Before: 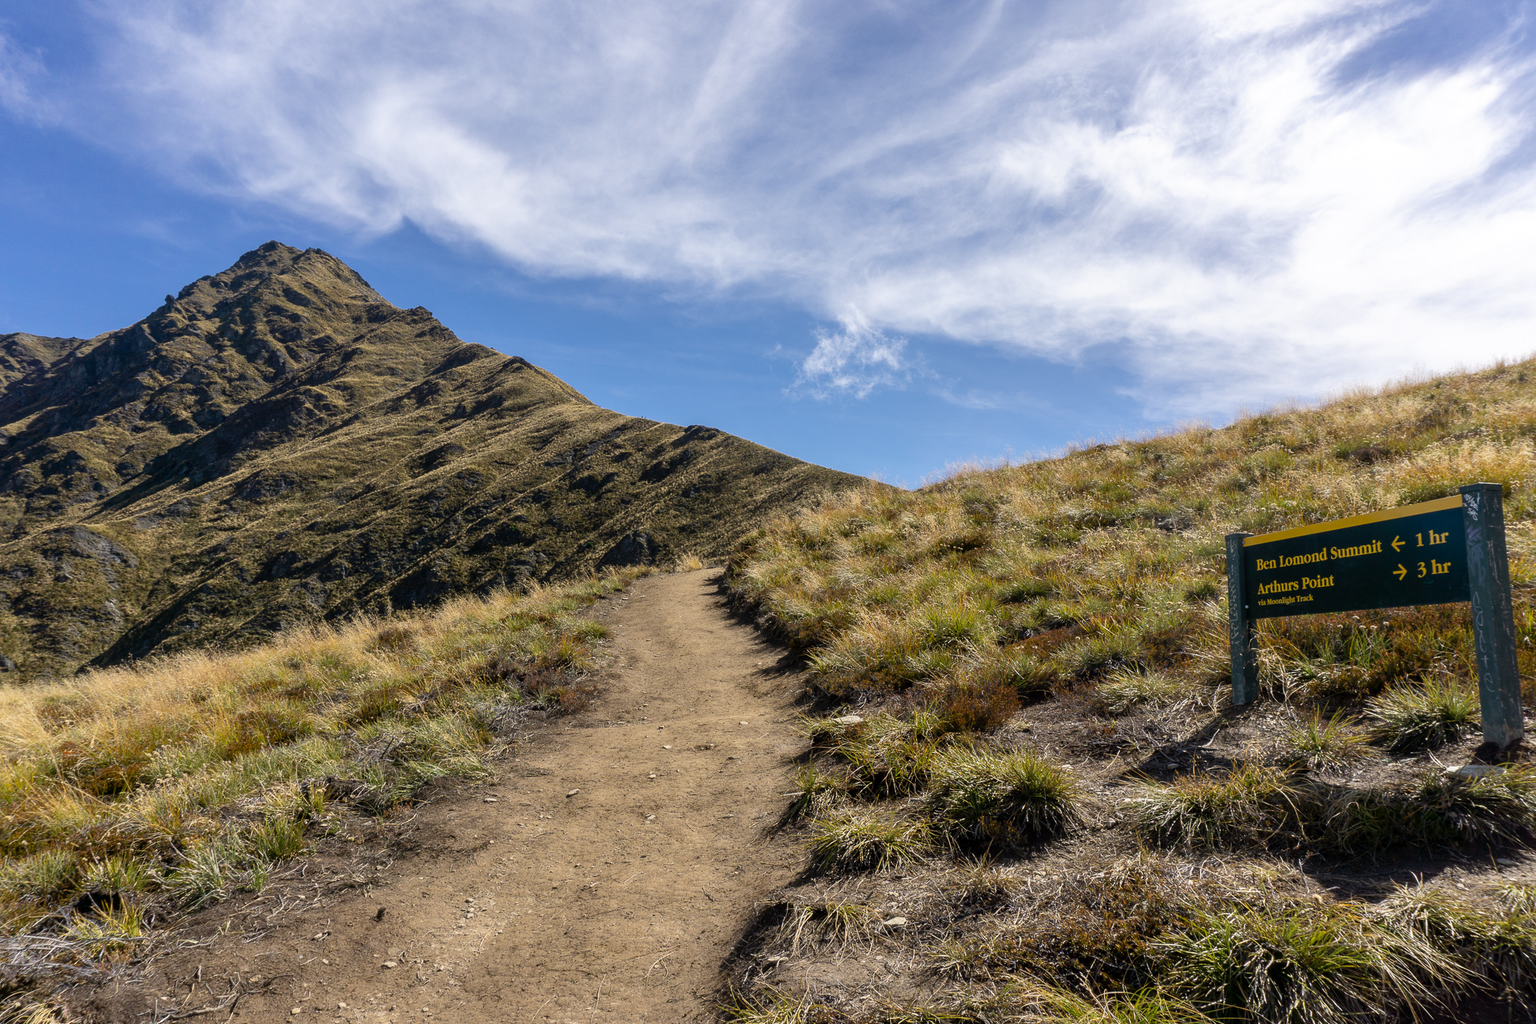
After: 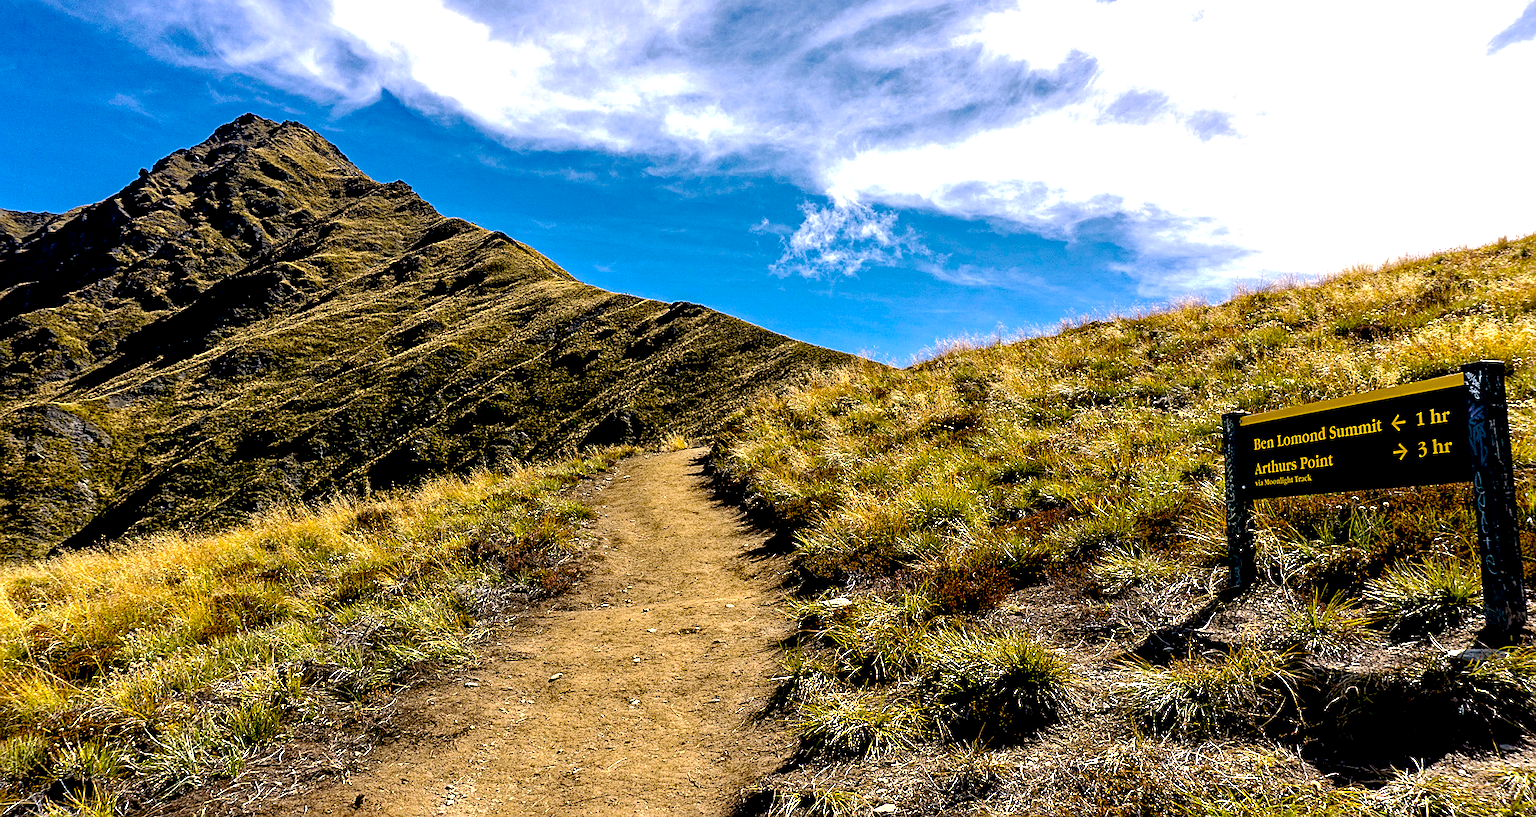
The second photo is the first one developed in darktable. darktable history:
exposure: black level correction 0.031, exposure 0.31 EV, compensate highlight preservation false
sharpen: on, module defaults
crop and rotate: left 1.927%, top 12.699%, right 0.133%, bottom 9.077%
base curve: curves: ch0 [(0, 0) (0.235, 0.266) (0.503, 0.496) (0.786, 0.72) (1, 1)], preserve colors none
color balance rgb: highlights gain › chroma 1.581%, highlights gain › hue 55.24°, linear chroma grading › global chroma -1.08%, perceptual saturation grading › global saturation 14.552%, perceptual brilliance grading › highlights 16.415%, perceptual brilliance grading › shadows -13.892%, global vibrance 20%
local contrast: highlights 103%, shadows 98%, detail 131%, midtone range 0.2
haze removal: strength 0.525, distance 0.919, adaptive false
